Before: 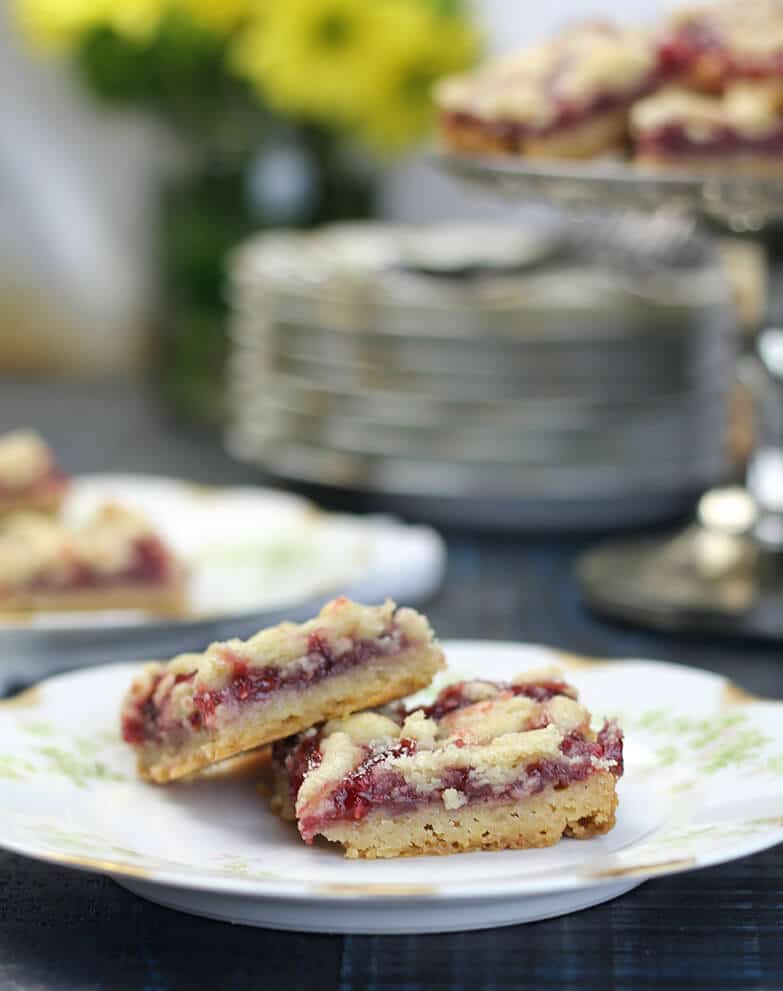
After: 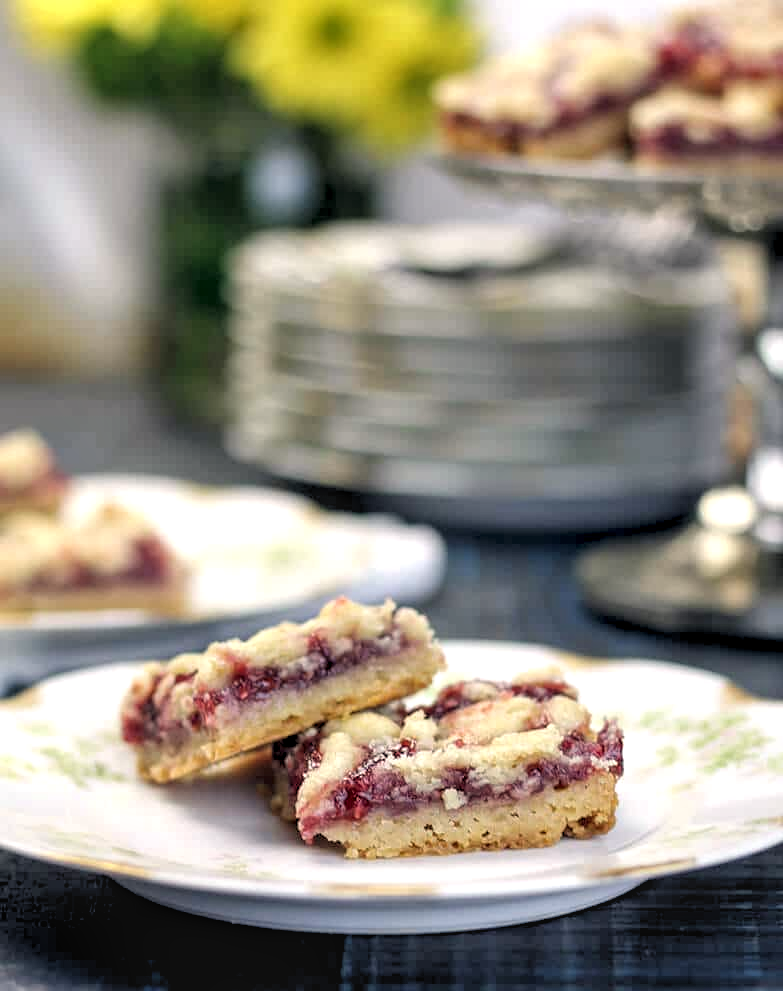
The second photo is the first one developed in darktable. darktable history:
local contrast: detail 130%
rgb levels: levels [[0.01, 0.419, 0.839], [0, 0.5, 1], [0, 0.5, 1]]
color balance rgb: shadows lift › hue 87.51°, highlights gain › chroma 1.62%, highlights gain › hue 55.1°, global offset › chroma 0.06%, global offset › hue 253.66°, linear chroma grading › global chroma 0.5%
